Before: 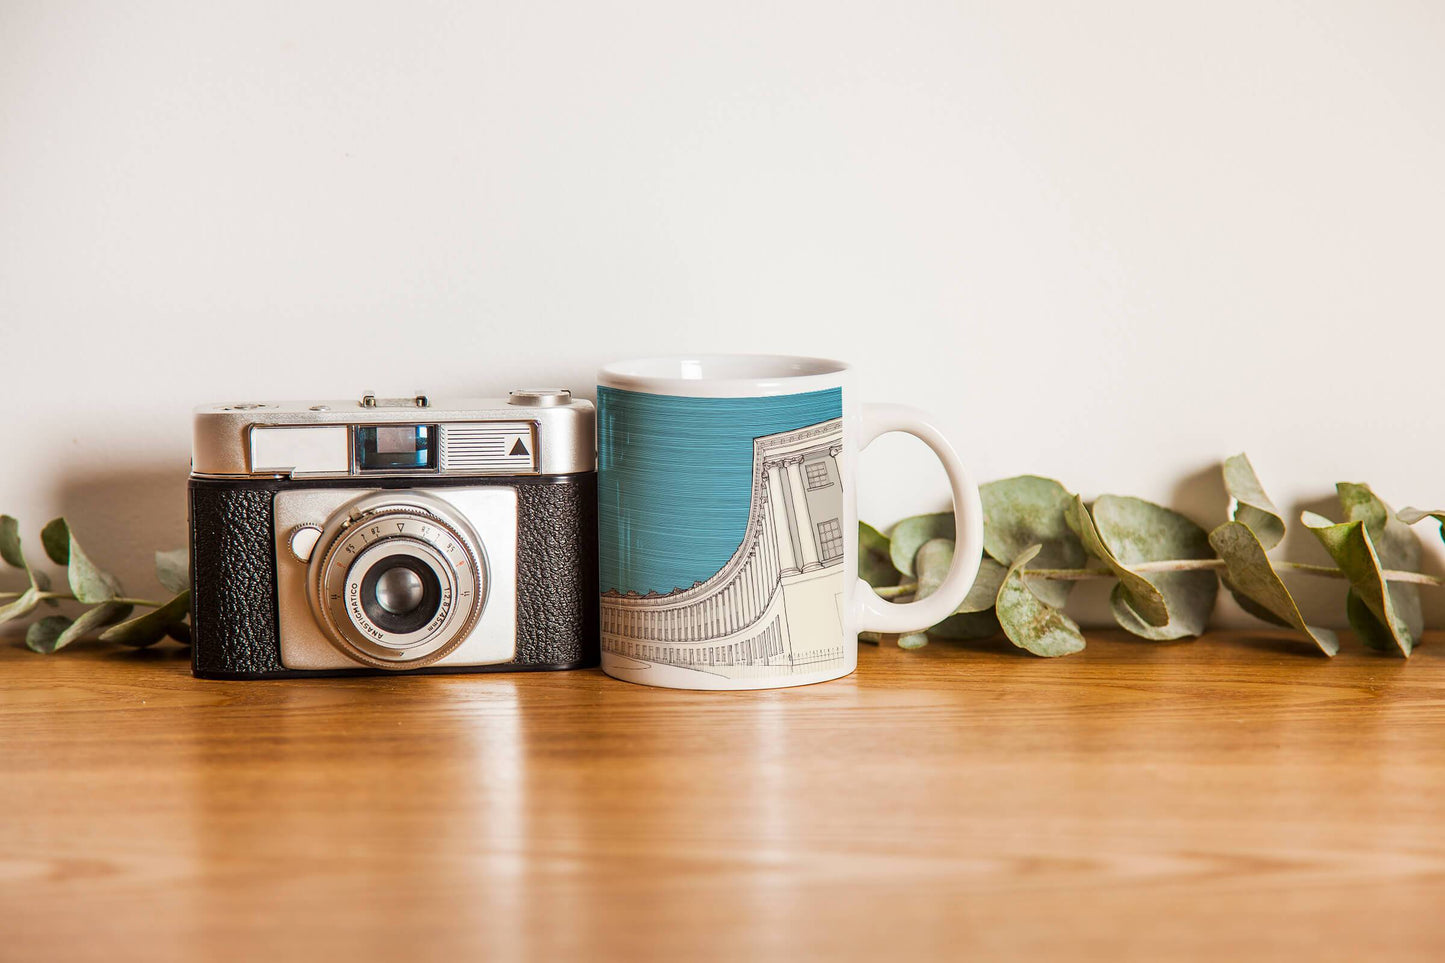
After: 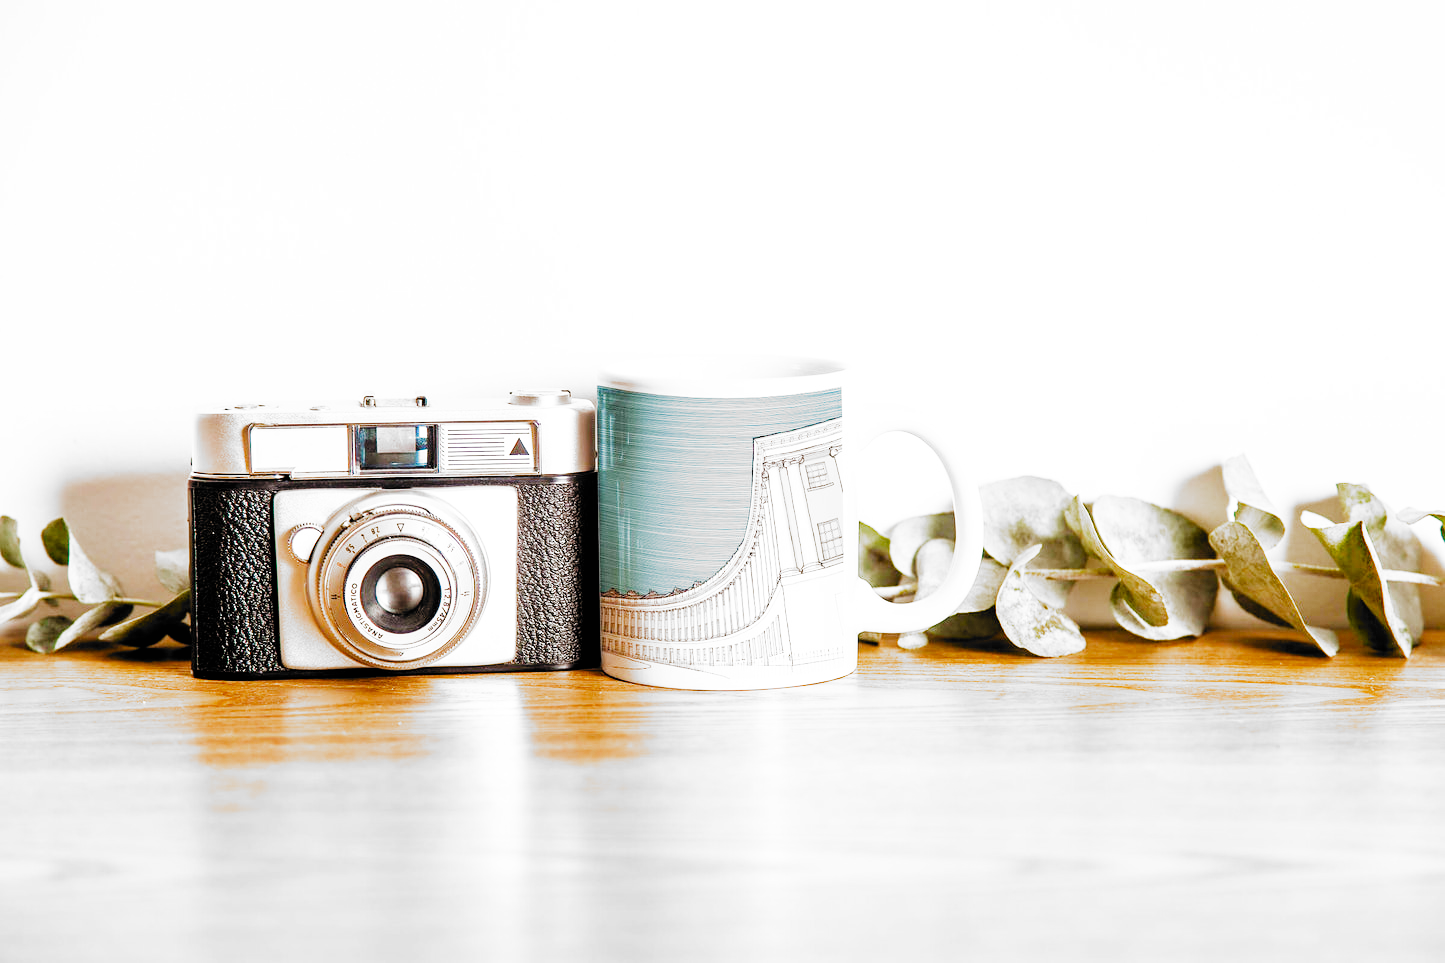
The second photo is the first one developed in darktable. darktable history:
filmic rgb: black relative exposure -5.01 EV, white relative exposure 3.98 EV, hardness 2.9, contrast 1.297, highlights saturation mix -31.13%, add noise in highlights 0.002, preserve chrominance no, color science v3 (2019), use custom middle-gray values true, contrast in highlights soft
exposure: black level correction 0, exposure 1.591 EV, compensate exposure bias true, compensate highlight preservation false
